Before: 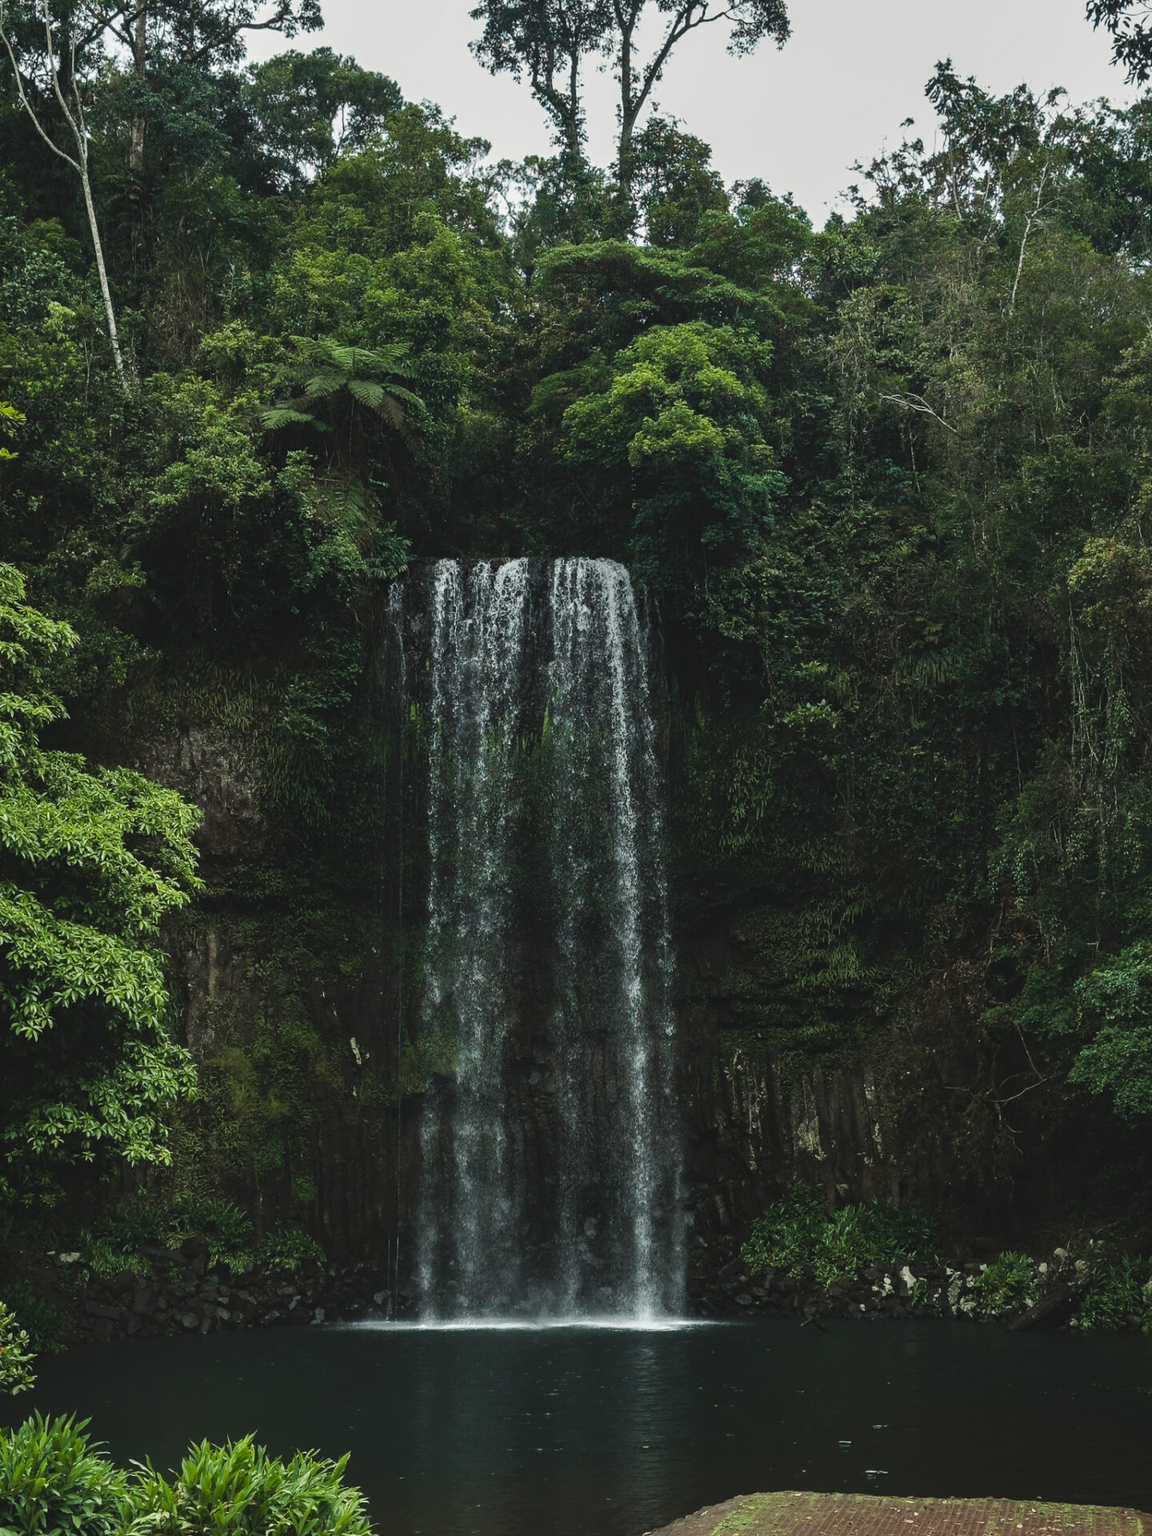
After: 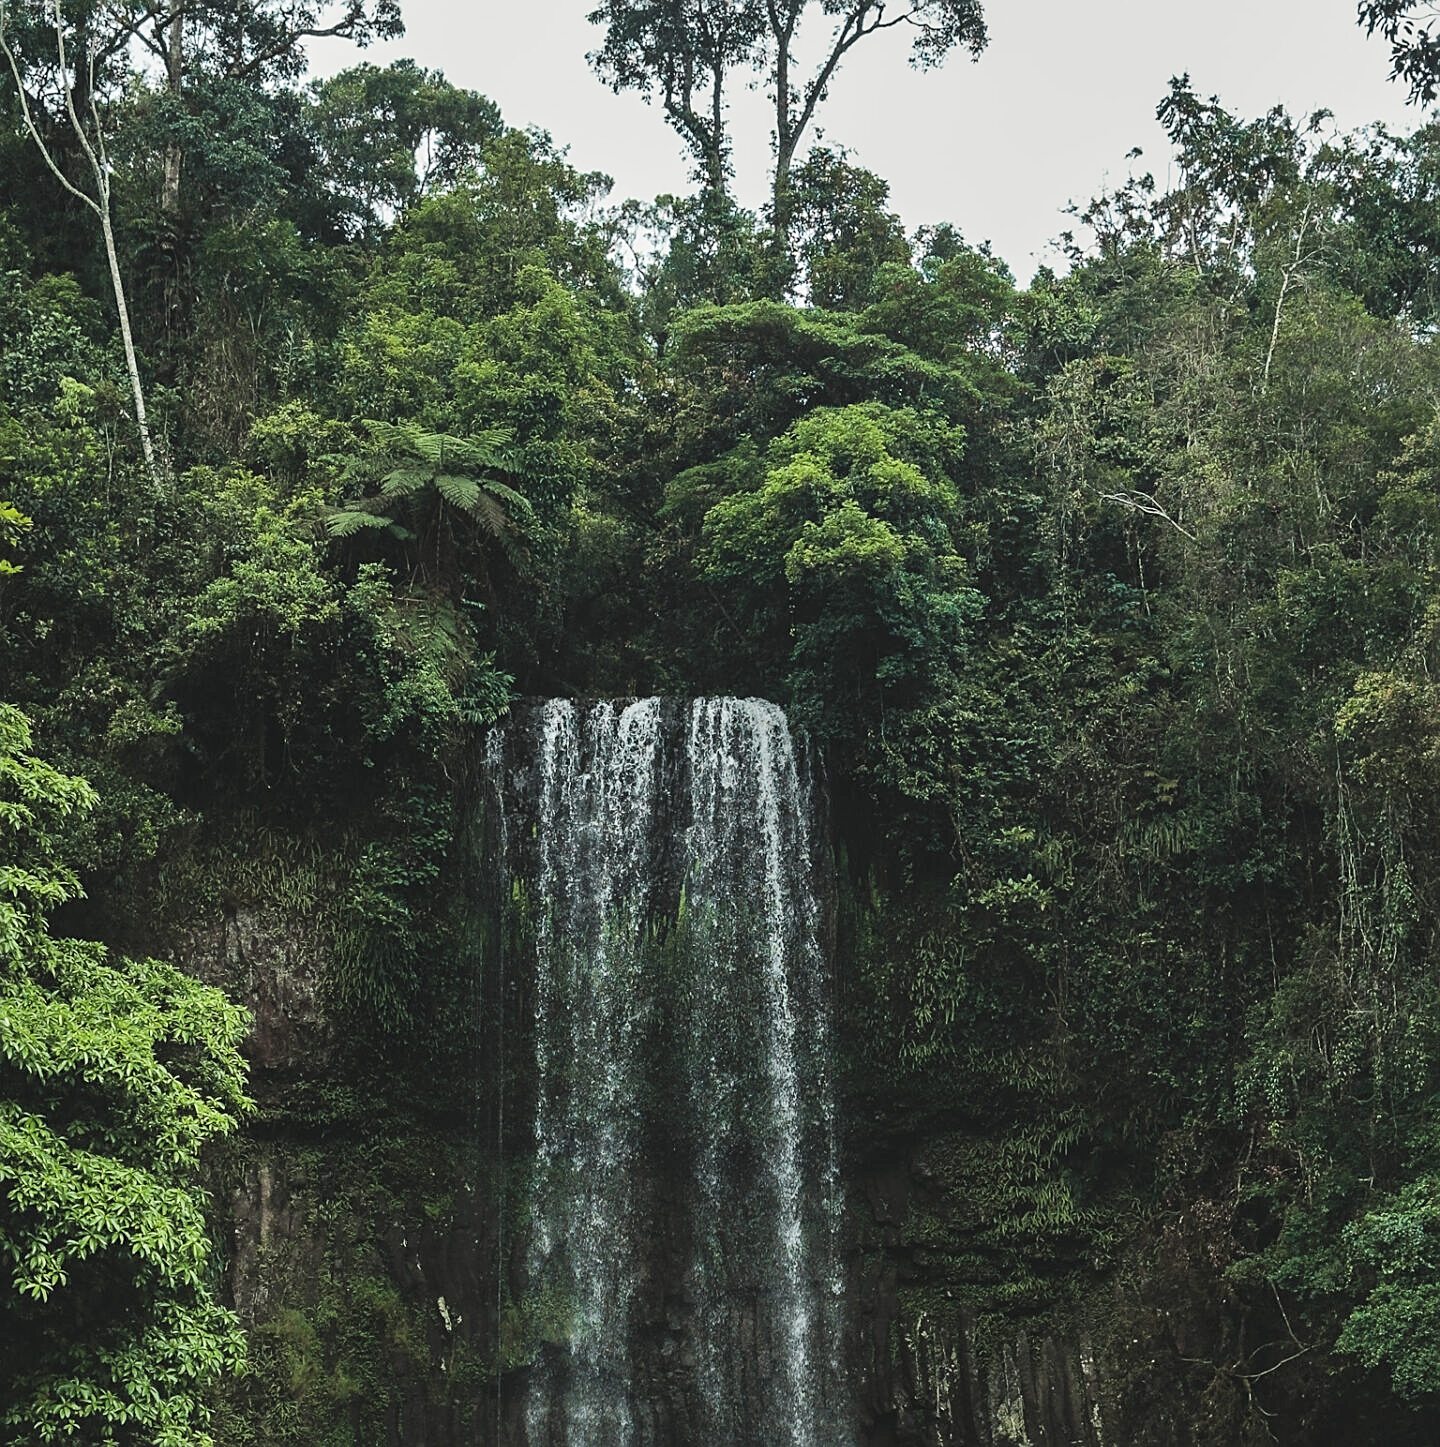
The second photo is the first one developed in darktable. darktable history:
sharpen: on, module defaults
crop: bottom 24.585%
tone curve: curves: ch0 [(0, 0) (0.003, 0.004) (0.011, 0.015) (0.025, 0.033) (0.044, 0.058) (0.069, 0.091) (0.1, 0.131) (0.136, 0.179) (0.177, 0.233) (0.224, 0.295) (0.277, 0.364) (0.335, 0.434) (0.399, 0.51) (0.468, 0.583) (0.543, 0.654) (0.623, 0.724) (0.709, 0.789) (0.801, 0.852) (0.898, 0.924) (1, 1)], color space Lab, independent channels, preserve colors none
